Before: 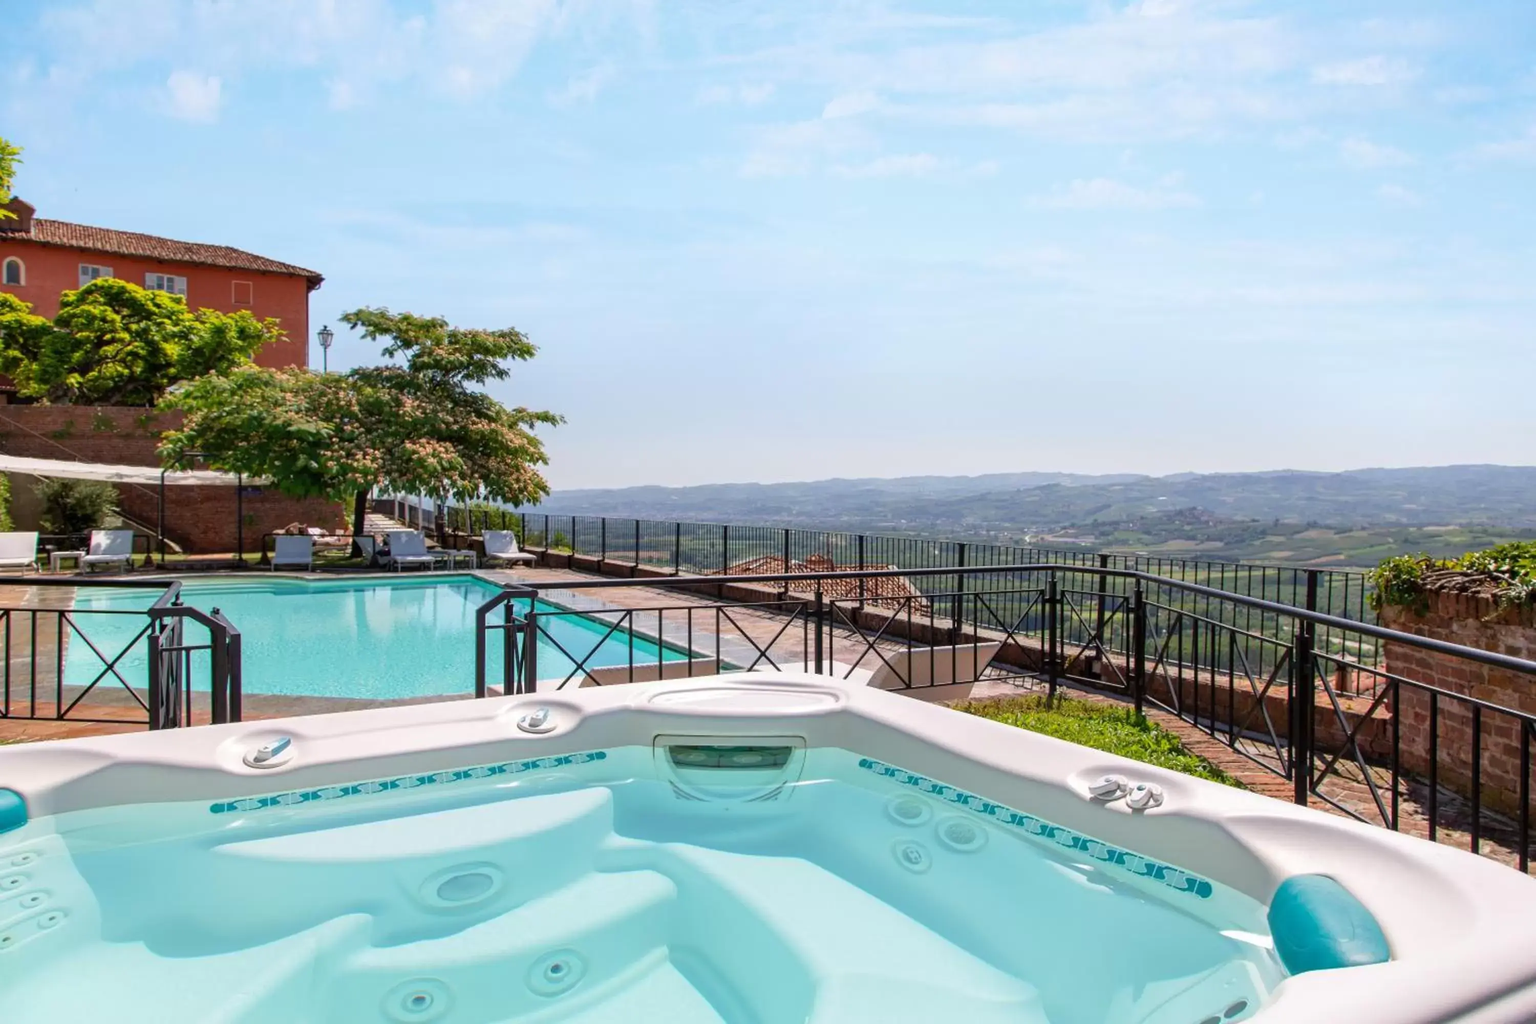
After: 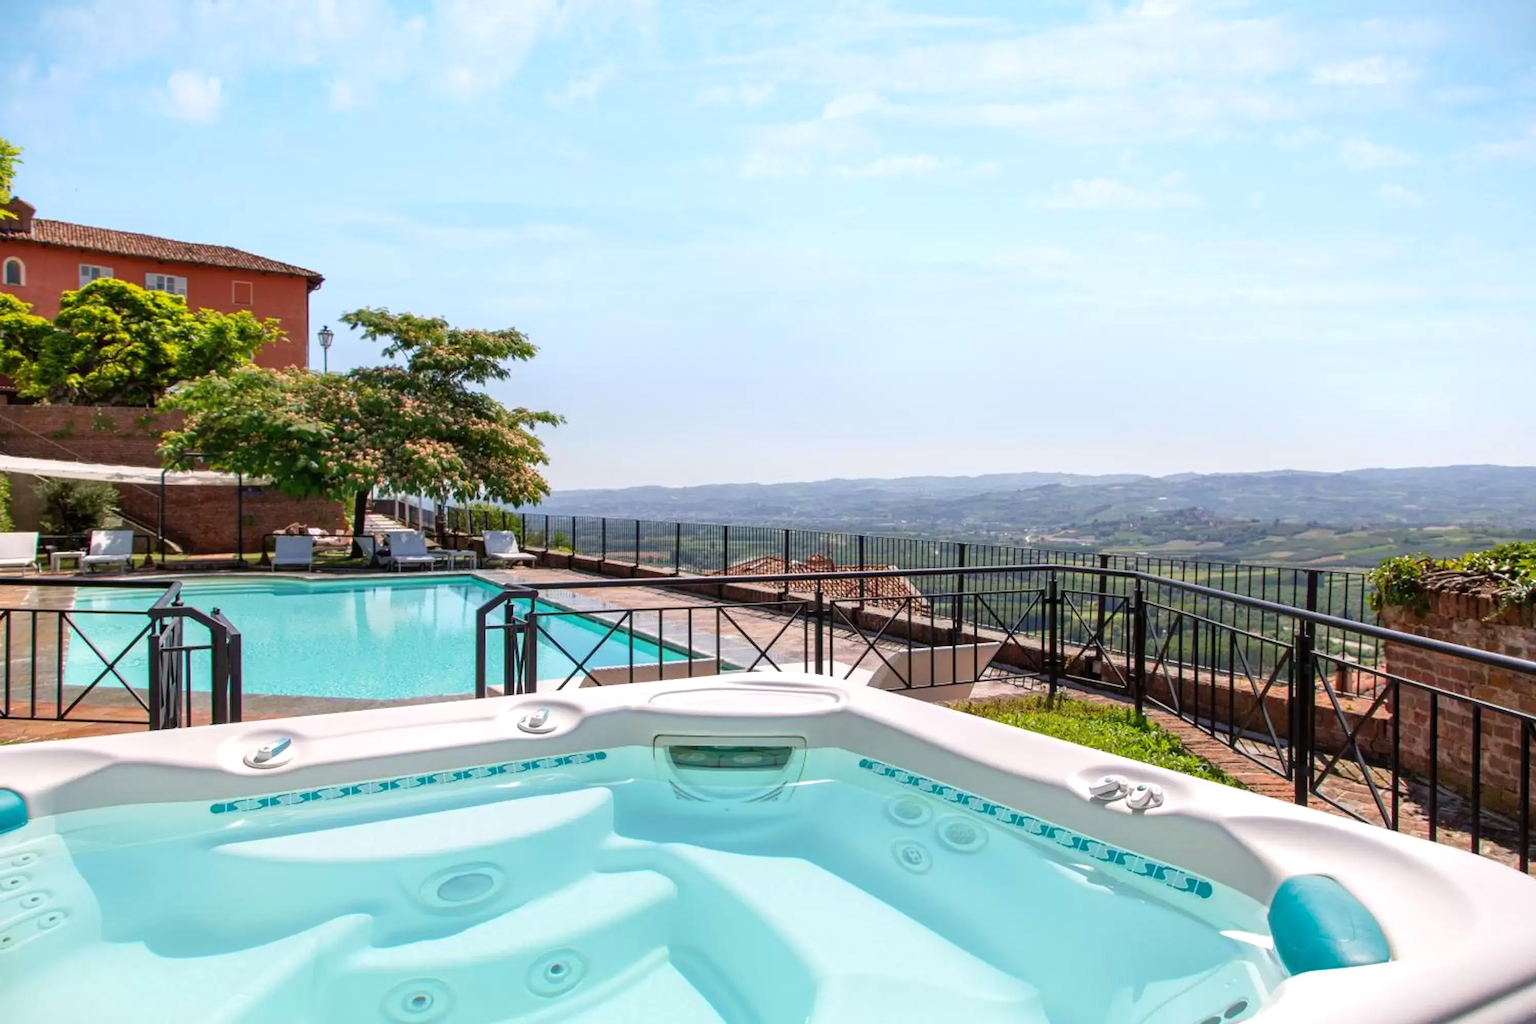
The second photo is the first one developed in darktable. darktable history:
levels: levels [0, 0.476, 0.951]
vignetting: fall-off start 100%, fall-off radius 71%, brightness -0.434, saturation -0.2, width/height ratio 1.178, dithering 8-bit output, unbound false
